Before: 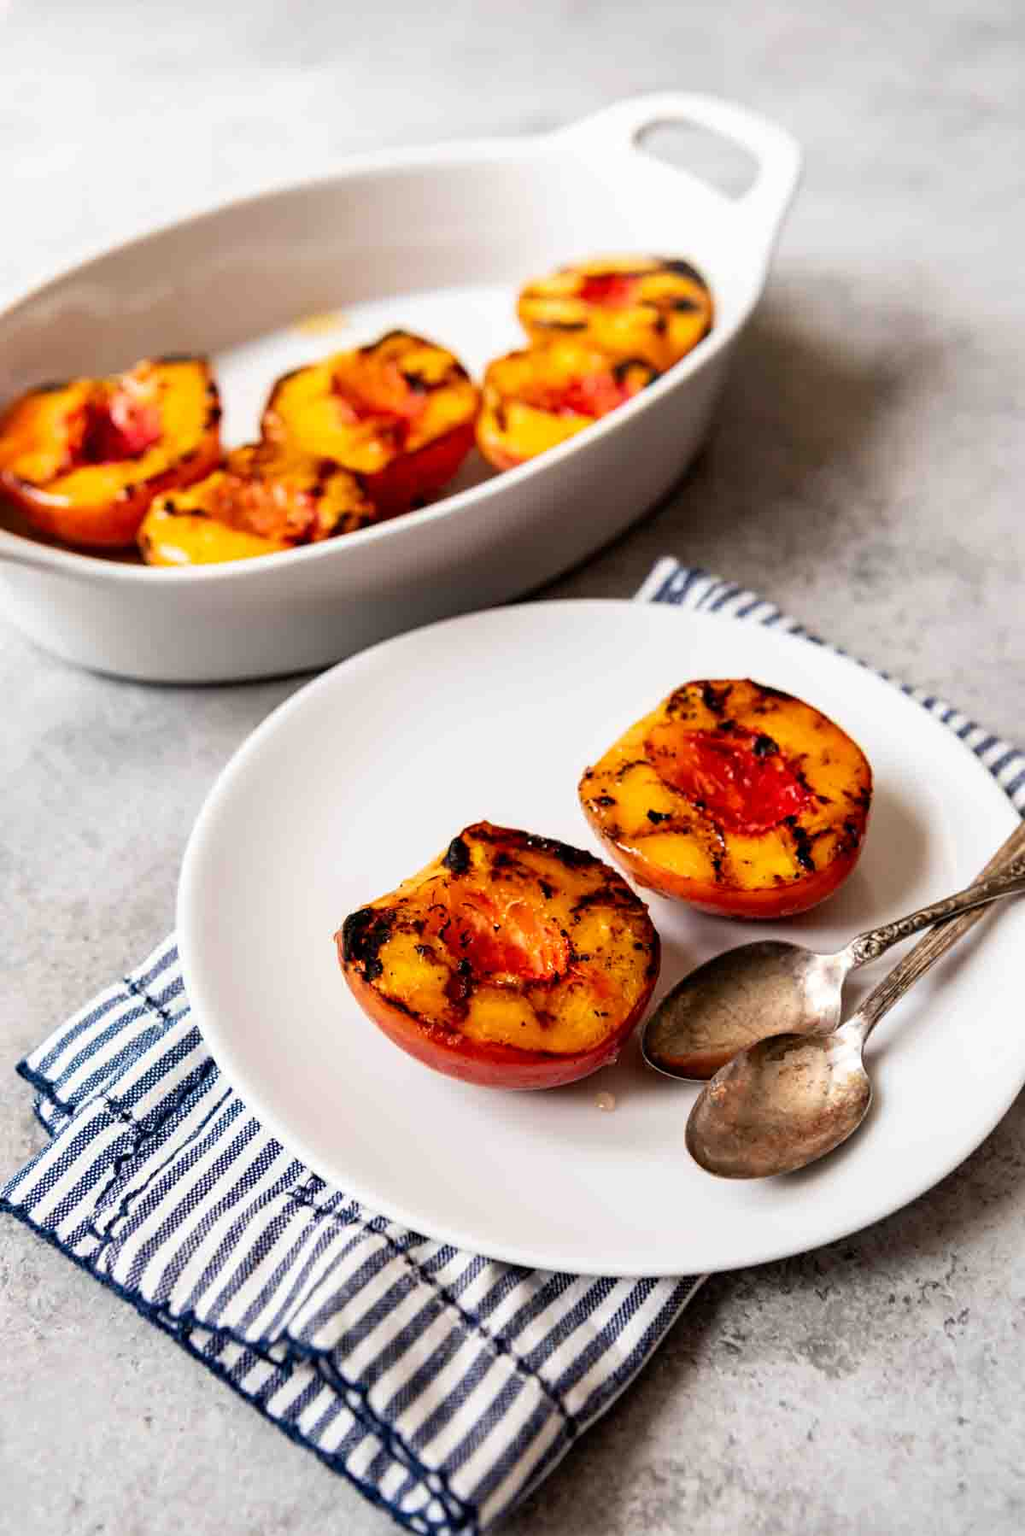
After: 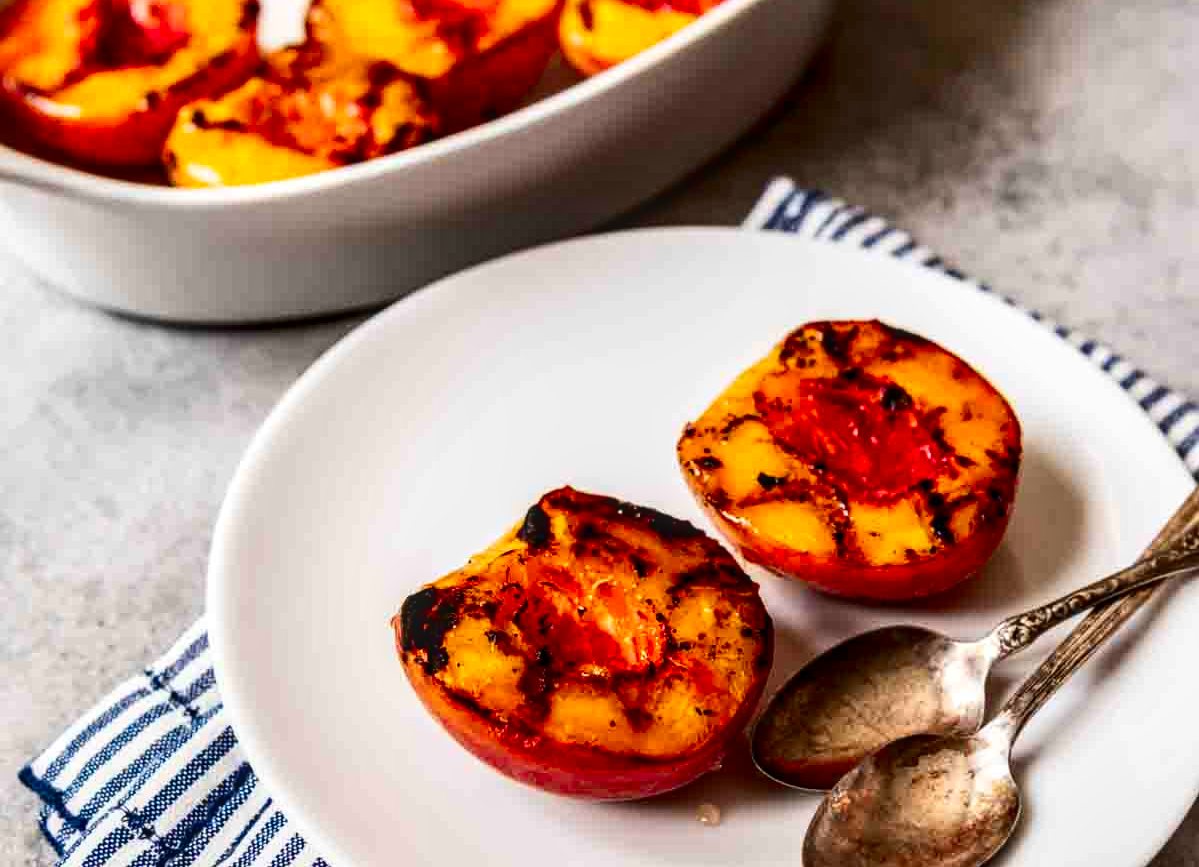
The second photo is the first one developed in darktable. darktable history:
crop and rotate: top 26.474%, bottom 25.295%
contrast brightness saturation: contrast 0.191, brightness -0.11, saturation 0.213
local contrast: on, module defaults
